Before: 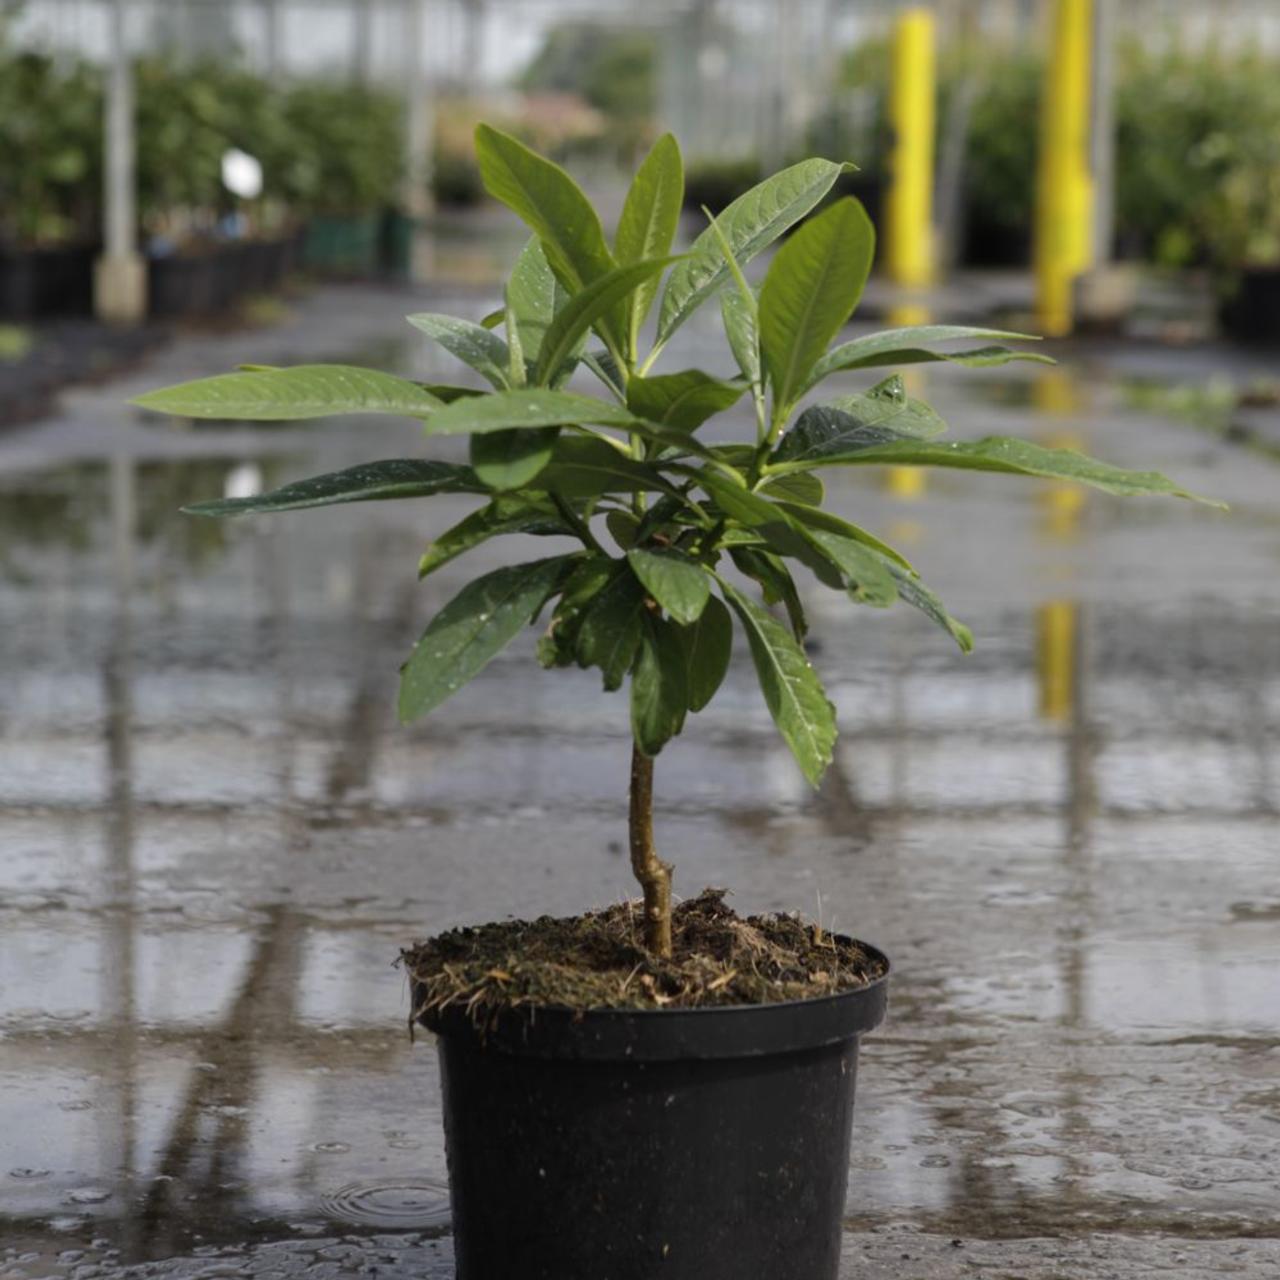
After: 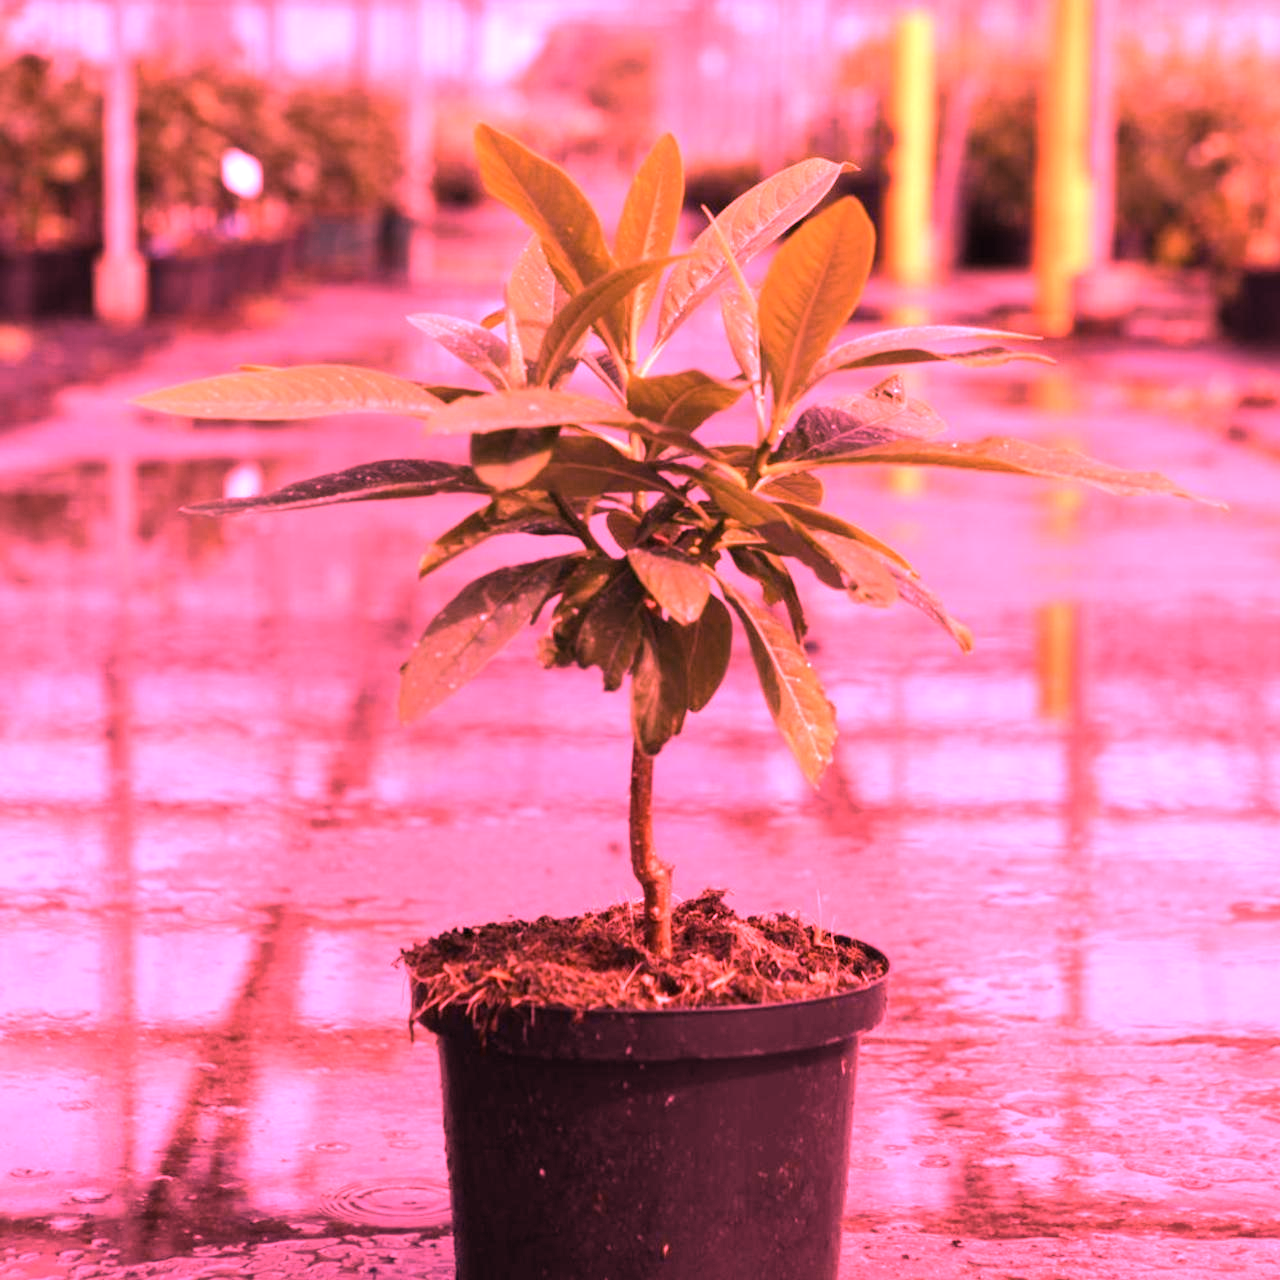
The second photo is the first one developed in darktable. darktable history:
white balance: red 2.9, blue 1.358
color calibration: illuminant F (fluorescent), F source F9 (Cool White Deluxe 4150 K) – high CRI, x 0.374, y 0.373, temperature 4158.34 K
